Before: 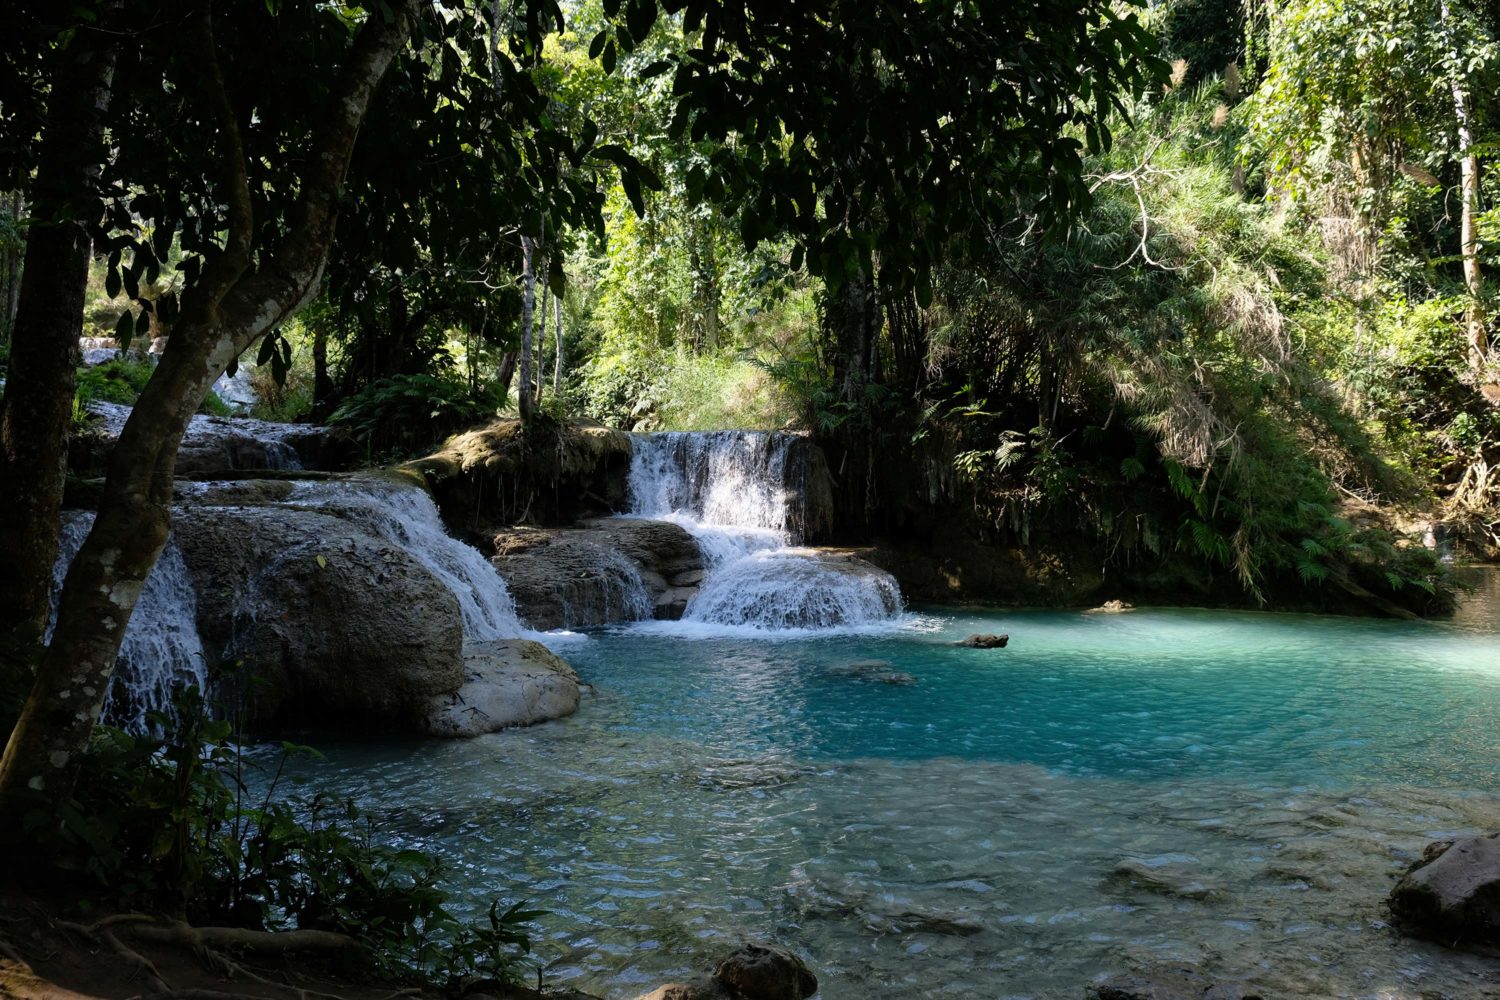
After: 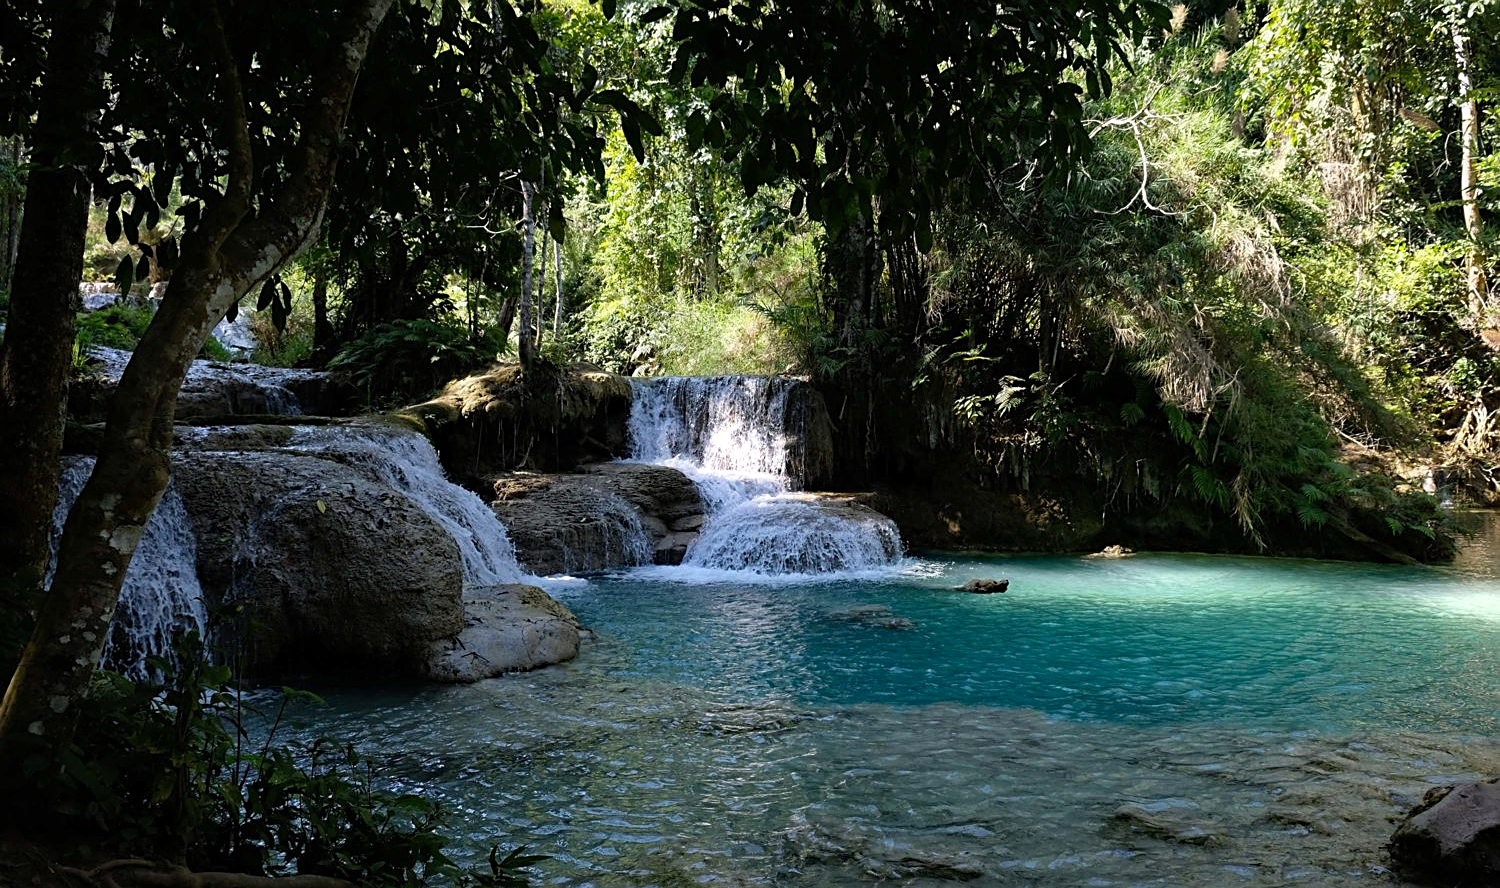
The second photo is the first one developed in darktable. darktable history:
haze removal: compatibility mode true, adaptive false
crop and rotate: top 5.555%, bottom 5.587%
sharpen: on, module defaults
